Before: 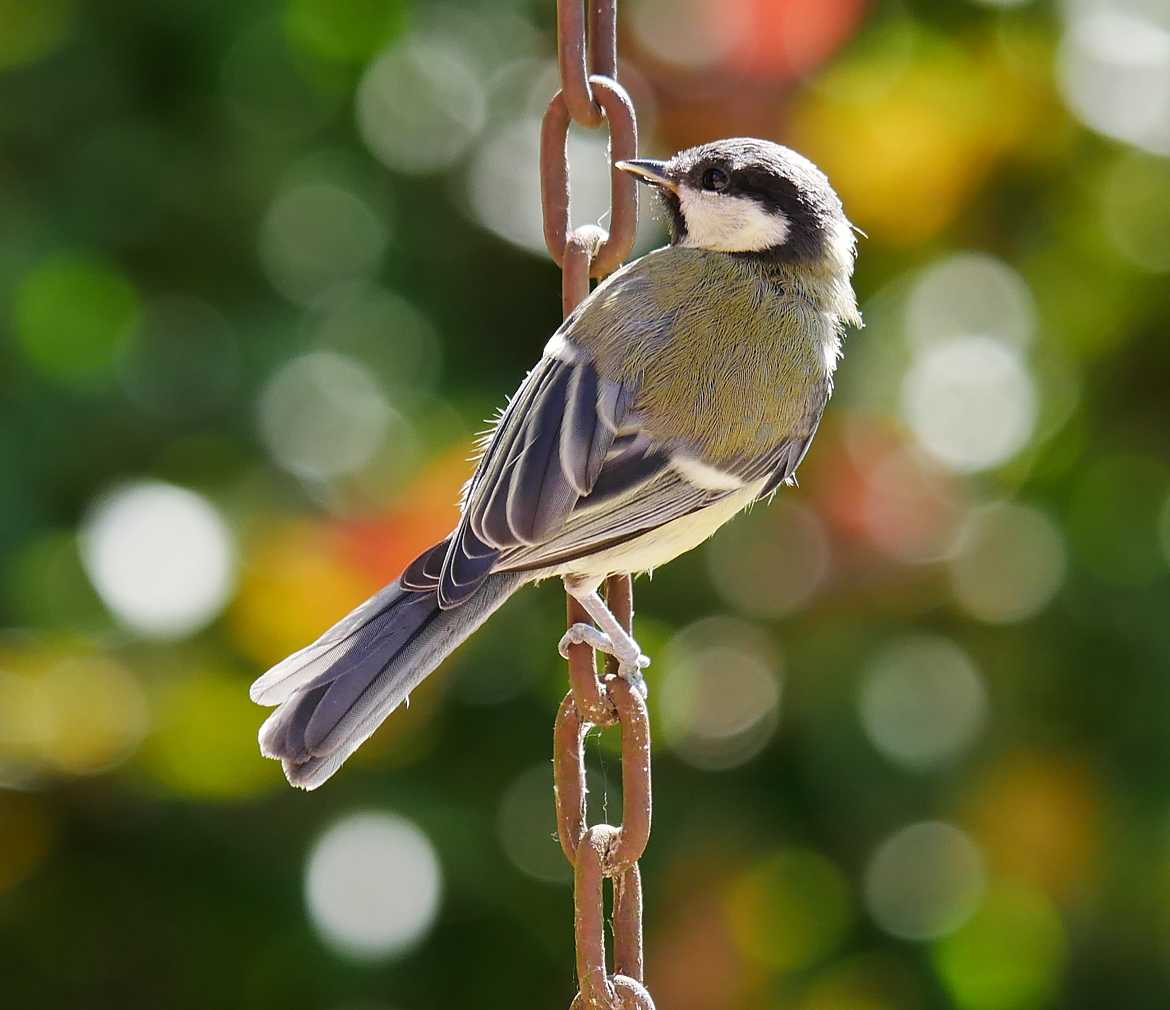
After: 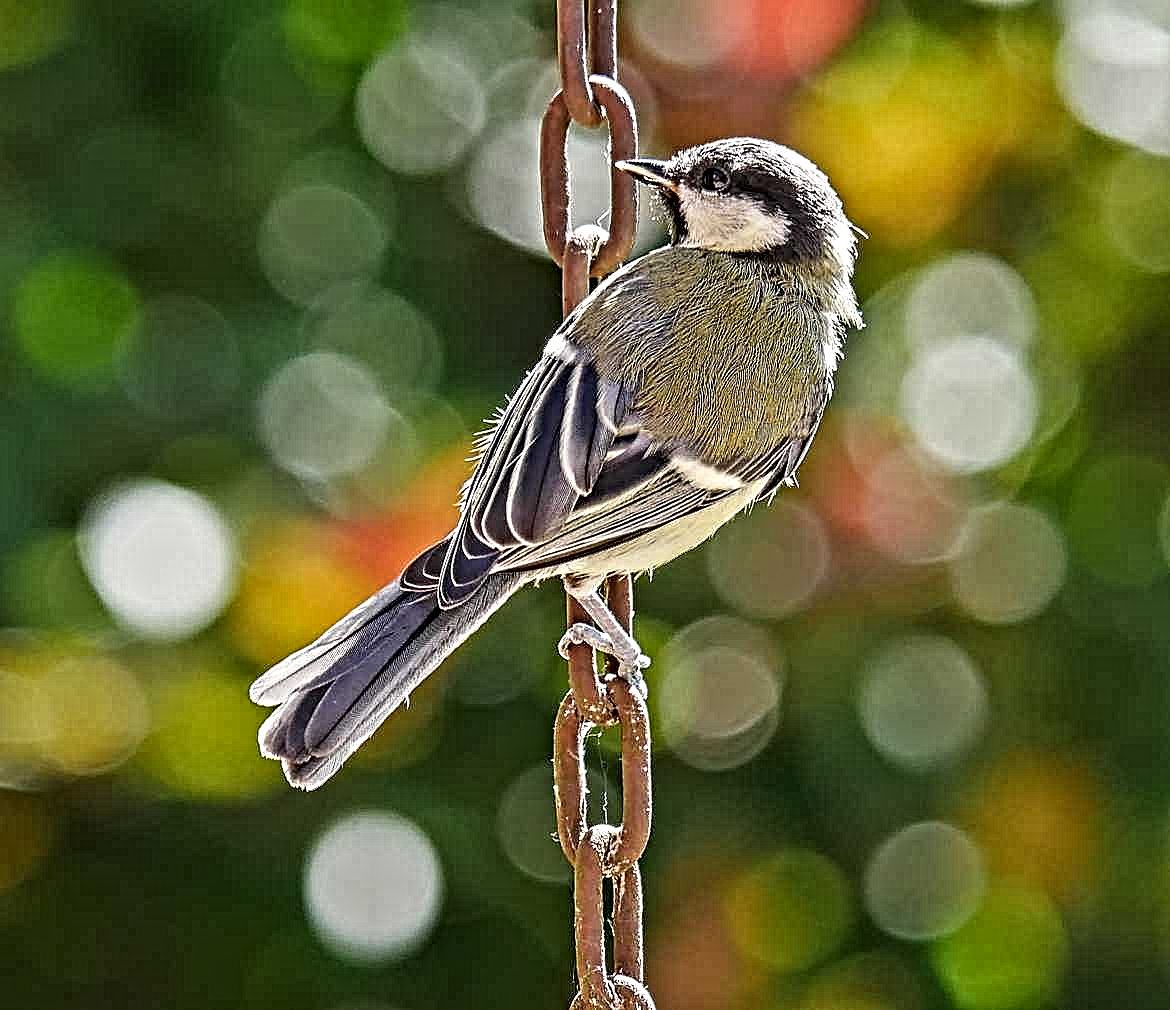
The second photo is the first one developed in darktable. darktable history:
contrast equalizer: octaves 7, y [[0.406, 0.494, 0.589, 0.753, 0.877, 0.999], [0.5 ×6], [0.5 ×6], [0 ×6], [0 ×6]]
